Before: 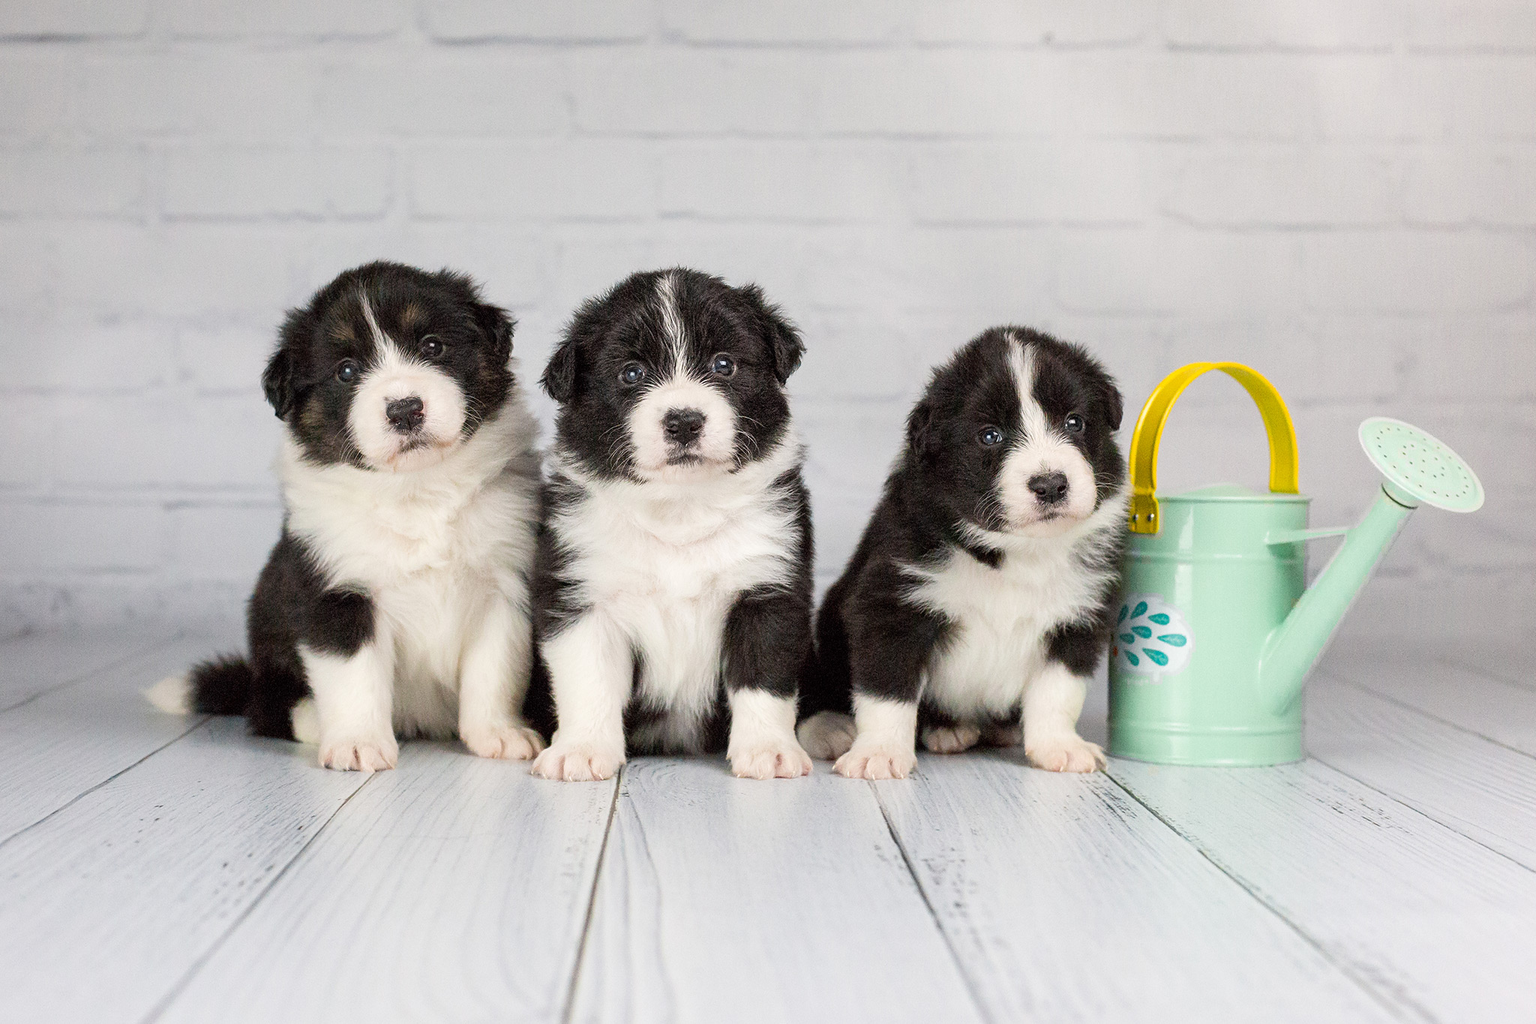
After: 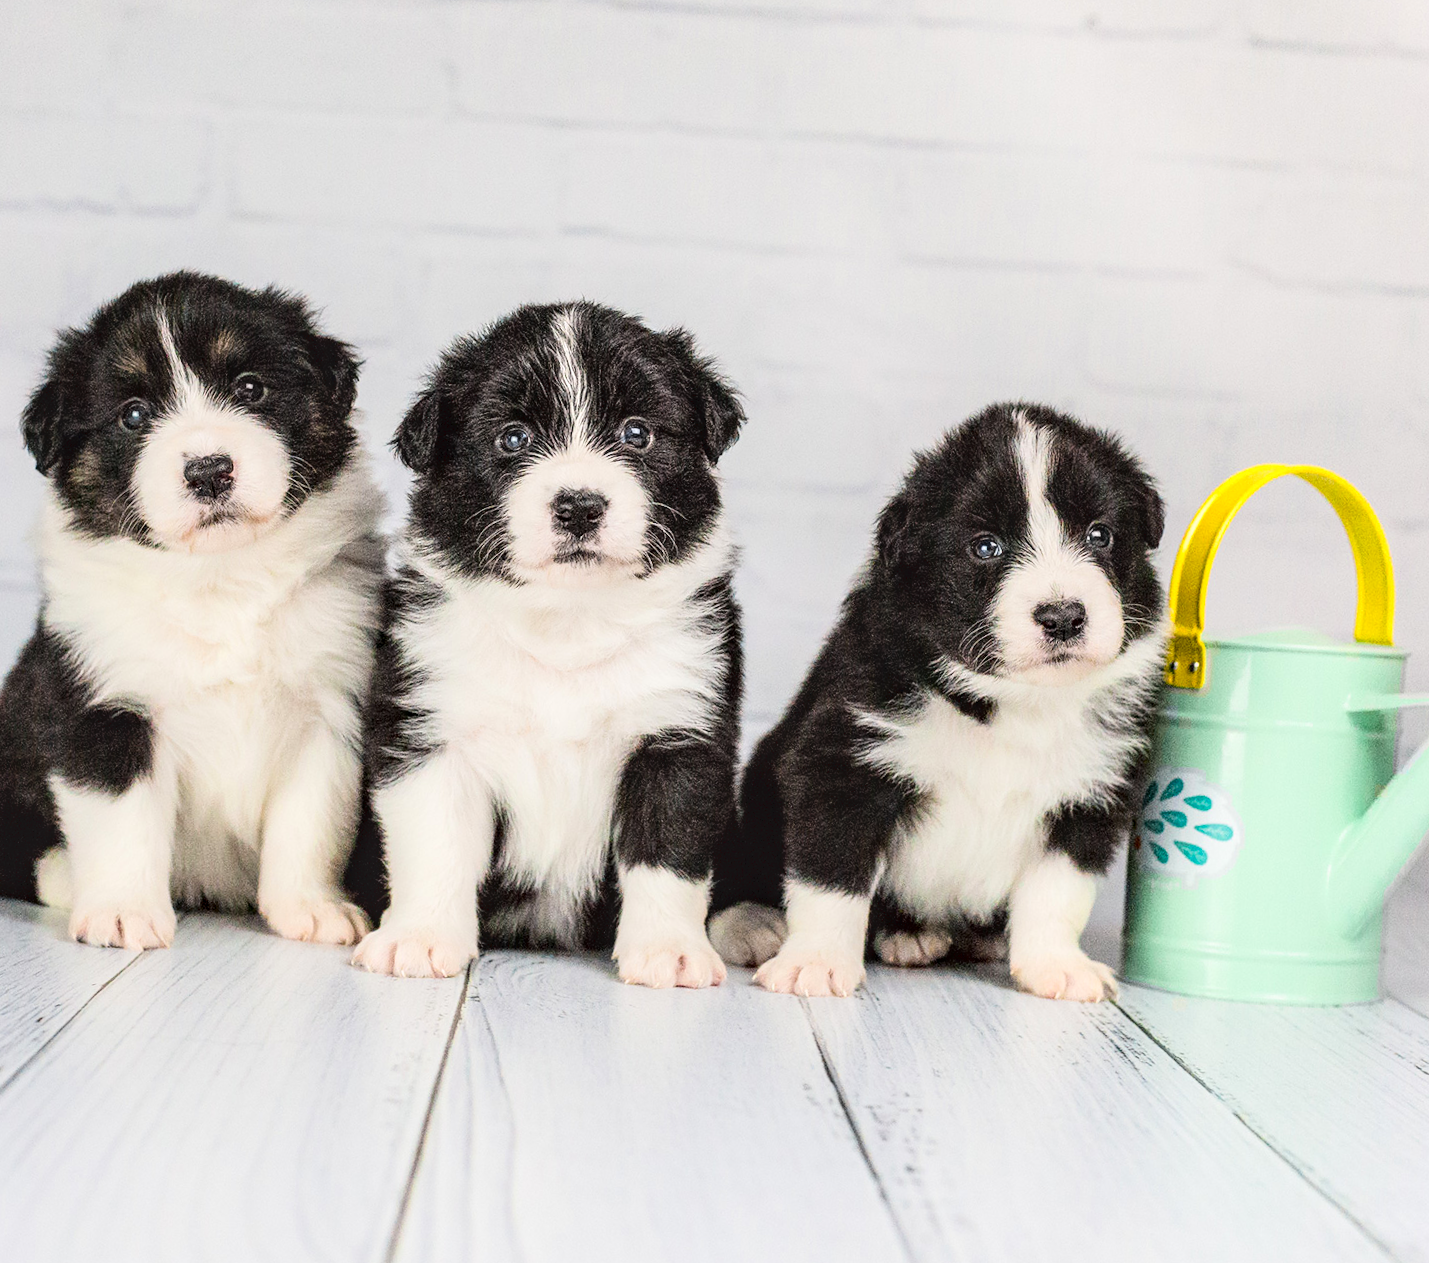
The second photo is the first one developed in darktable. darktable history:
tone curve: curves: ch0 [(0, 0) (0.003, 0.016) (0.011, 0.019) (0.025, 0.023) (0.044, 0.029) (0.069, 0.042) (0.1, 0.068) (0.136, 0.101) (0.177, 0.143) (0.224, 0.21) (0.277, 0.289) (0.335, 0.379) (0.399, 0.476) (0.468, 0.569) (0.543, 0.654) (0.623, 0.75) (0.709, 0.822) (0.801, 0.893) (0.898, 0.946) (1, 1)]
crop and rotate: angle -3.05°, left 13.963%, top 0.042%, right 10.748%, bottom 0.091%
local contrast: detail 130%
